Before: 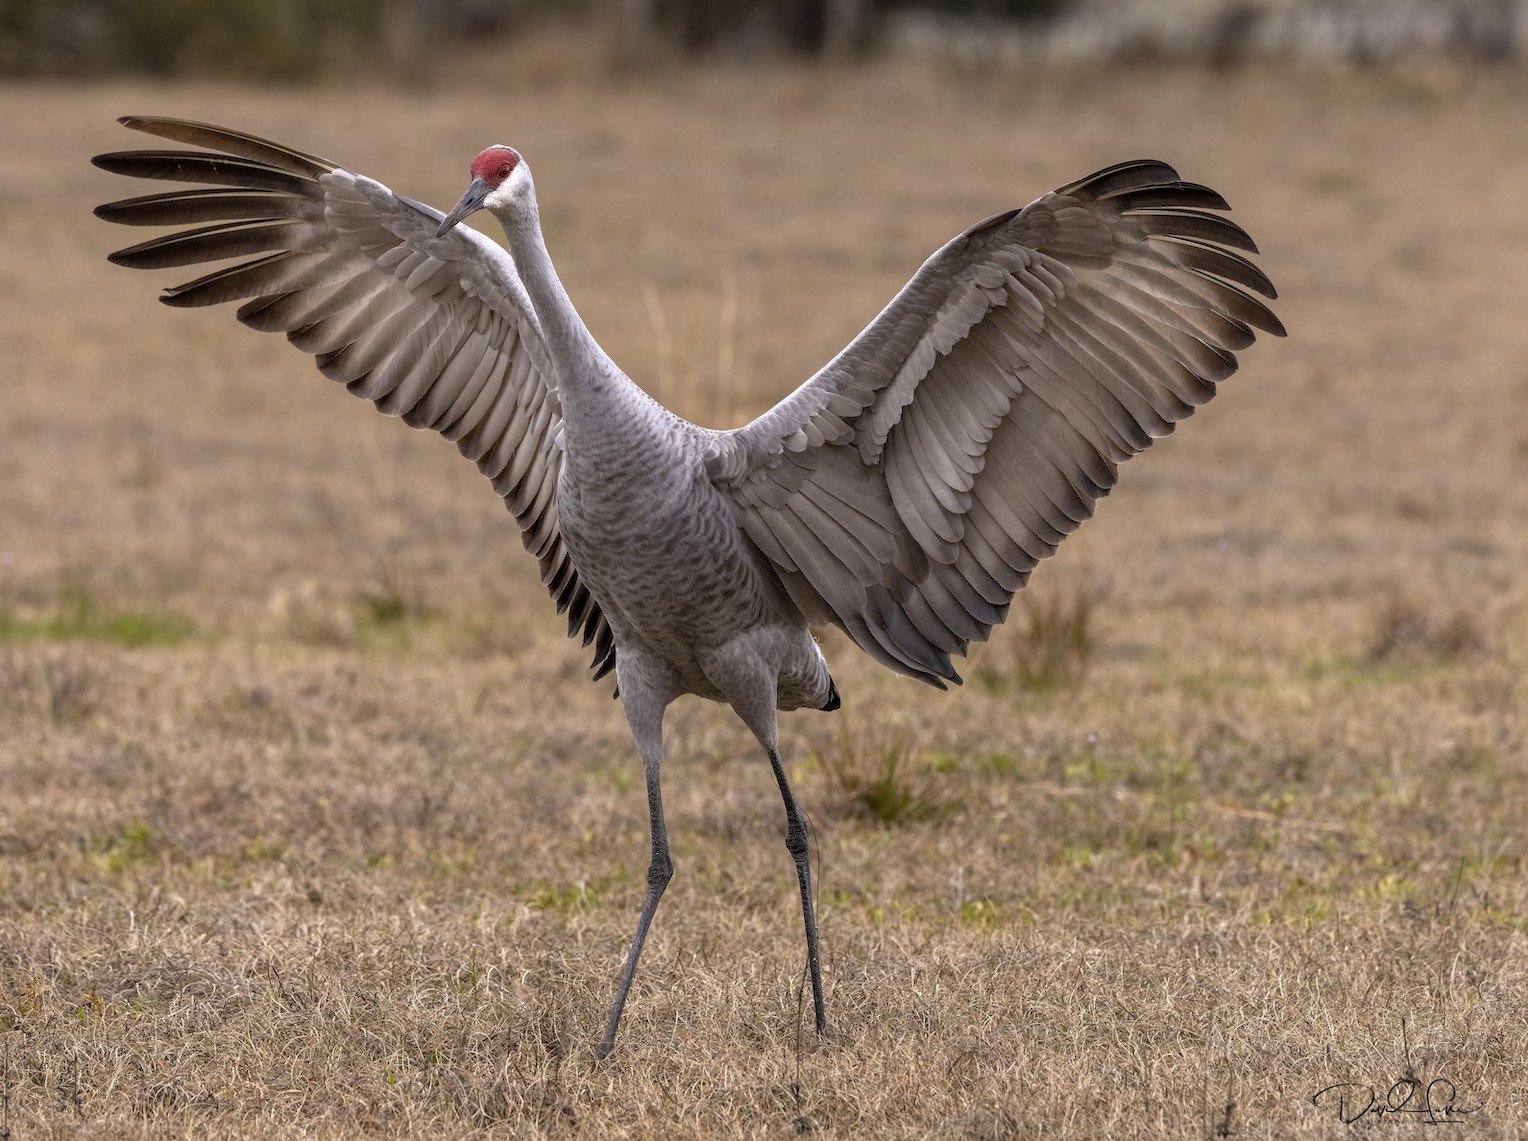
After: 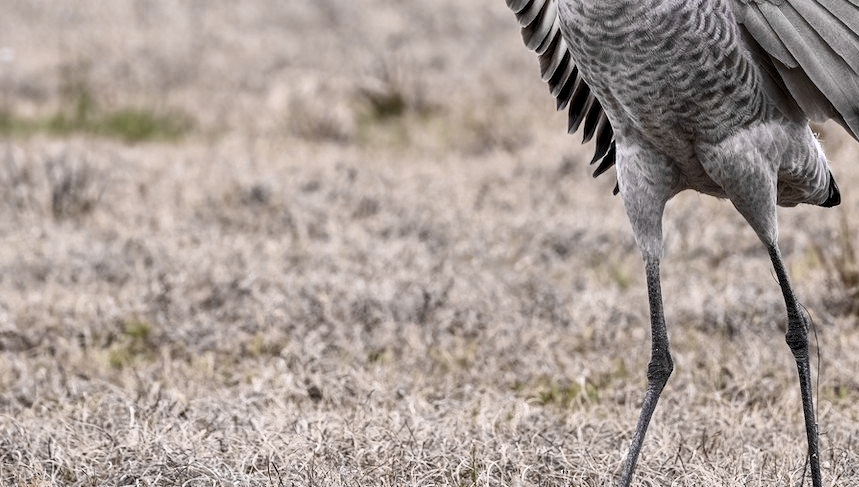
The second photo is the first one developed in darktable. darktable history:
crop: top 44.195%, right 43.731%, bottom 13.064%
contrast brightness saturation: contrast 0.404, brightness 0.049, saturation 0.252
color zones: curves: ch0 [(0, 0.487) (0.241, 0.395) (0.434, 0.373) (0.658, 0.412) (0.838, 0.487)]; ch1 [(0, 0) (0.053, 0.053) (0.211, 0.202) (0.579, 0.259) (0.781, 0.241)]
tone equalizer: -7 EV 0.146 EV, -6 EV 0.605 EV, -5 EV 1.14 EV, -4 EV 1.3 EV, -3 EV 1.15 EV, -2 EV 0.6 EV, -1 EV 0.159 EV
color calibration: illuminant as shot in camera, x 0.358, y 0.373, temperature 4628.91 K
